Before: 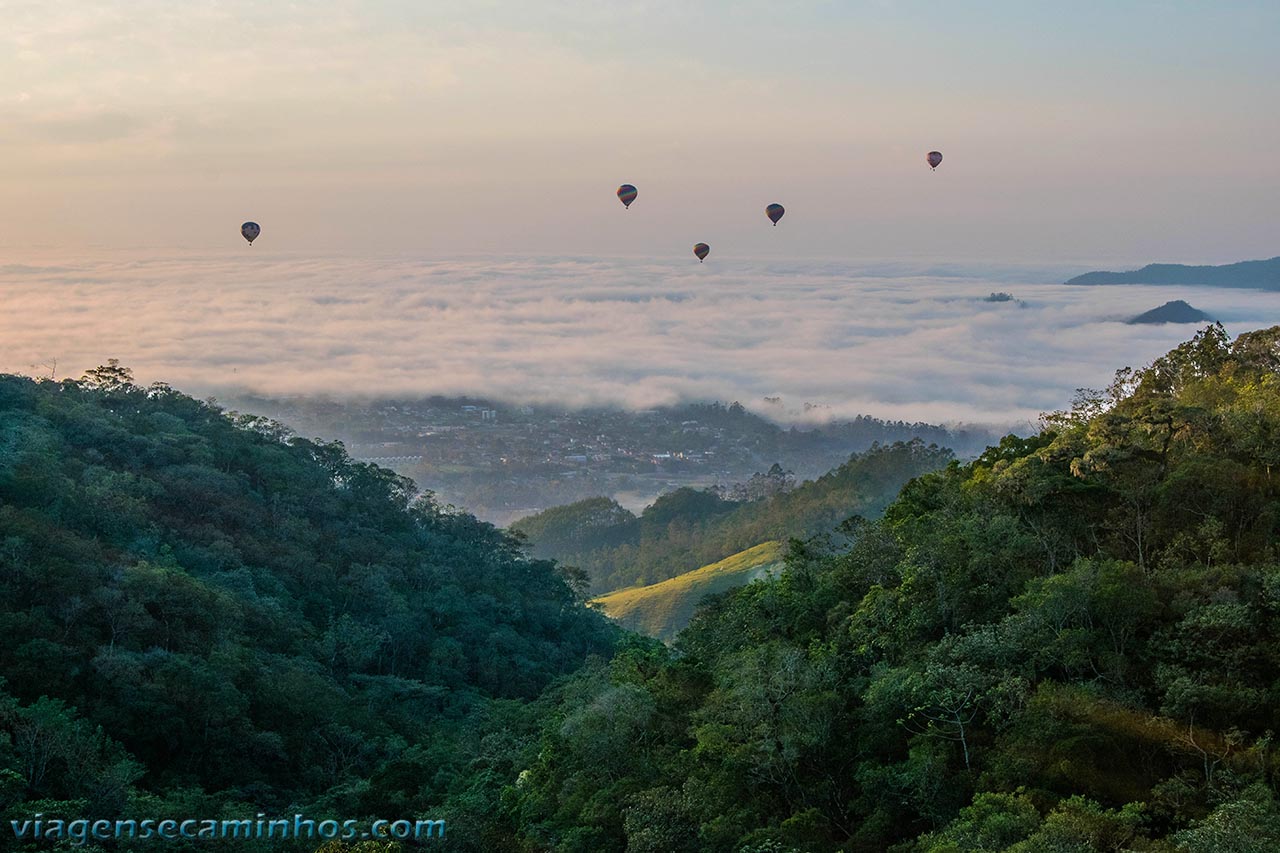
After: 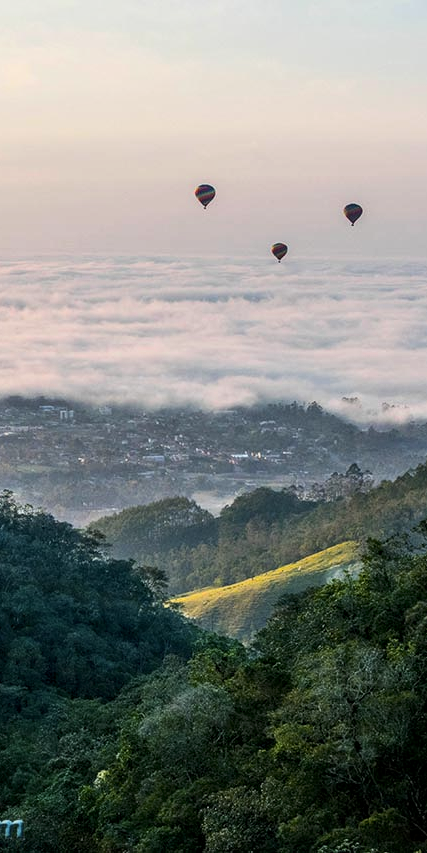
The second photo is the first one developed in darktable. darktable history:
crop: left 32.998%, right 33.602%
tone curve: curves: ch0 [(0, 0.003) (0.117, 0.101) (0.257, 0.246) (0.408, 0.432) (0.632, 0.716) (0.795, 0.884) (1, 1)]; ch1 [(0, 0) (0.227, 0.197) (0.405, 0.421) (0.501, 0.501) (0.522, 0.526) (0.546, 0.564) (0.589, 0.602) (0.696, 0.761) (0.976, 0.992)]; ch2 [(0, 0) (0.208, 0.176) (0.377, 0.38) (0.5, 0.5) (0.537, 0.534) (0.571, 0.577) (0.627, 0.64) (0.698, 0.76) (1, 1)], color space Lab, independent channels, preserve colors none
local contrast: detail 130%
